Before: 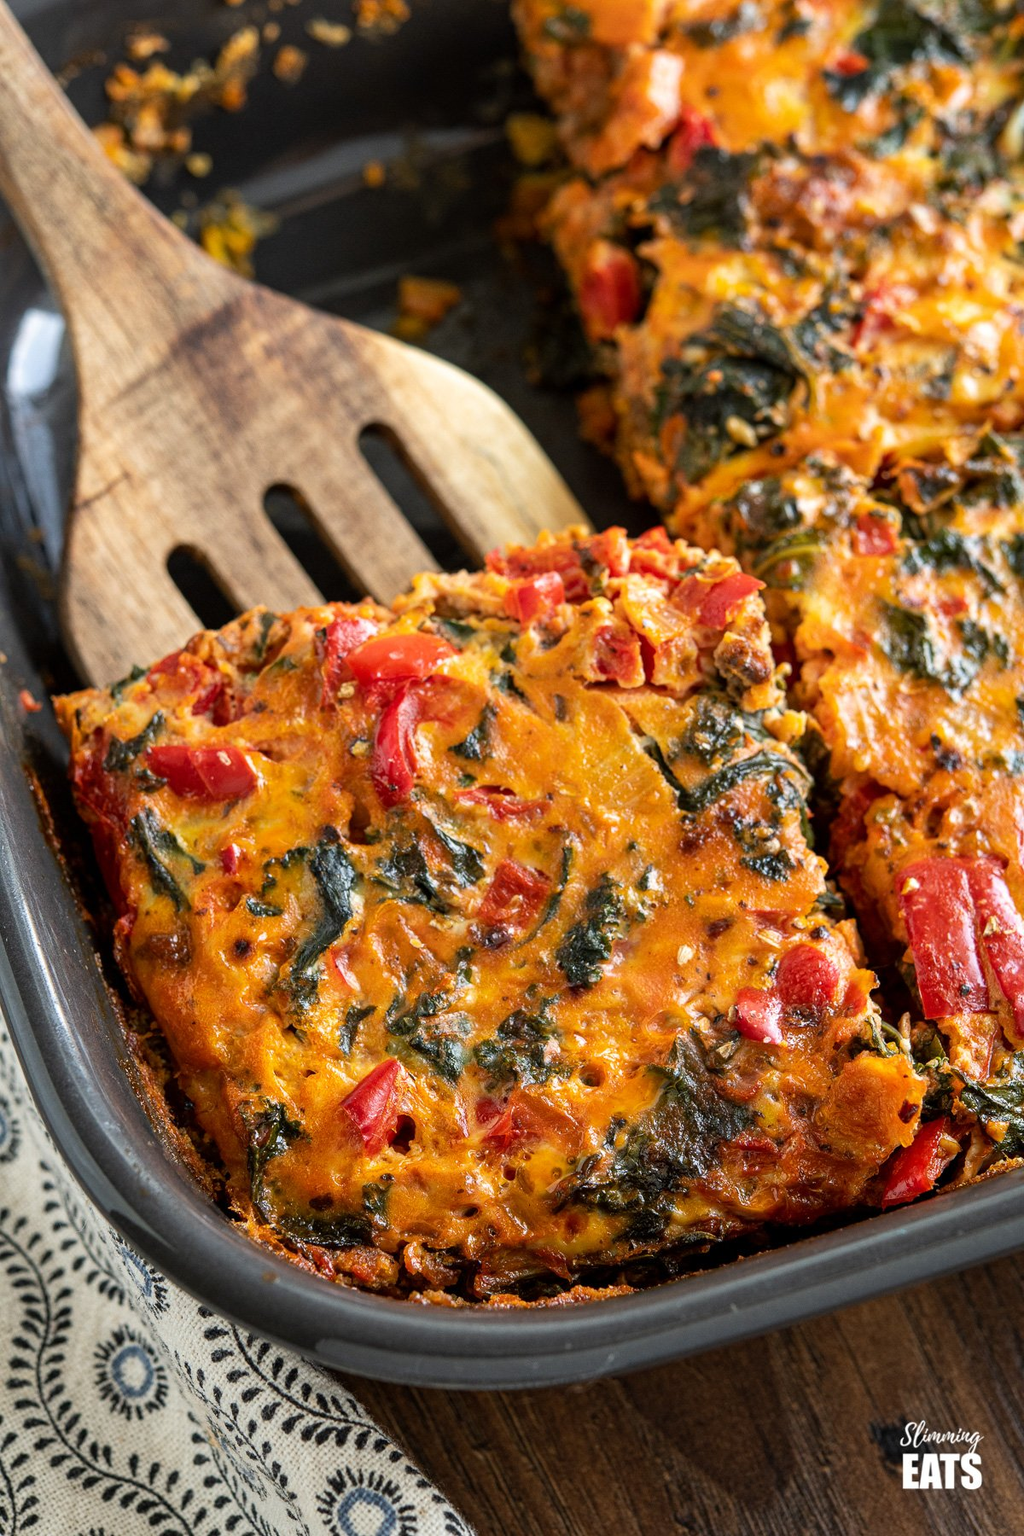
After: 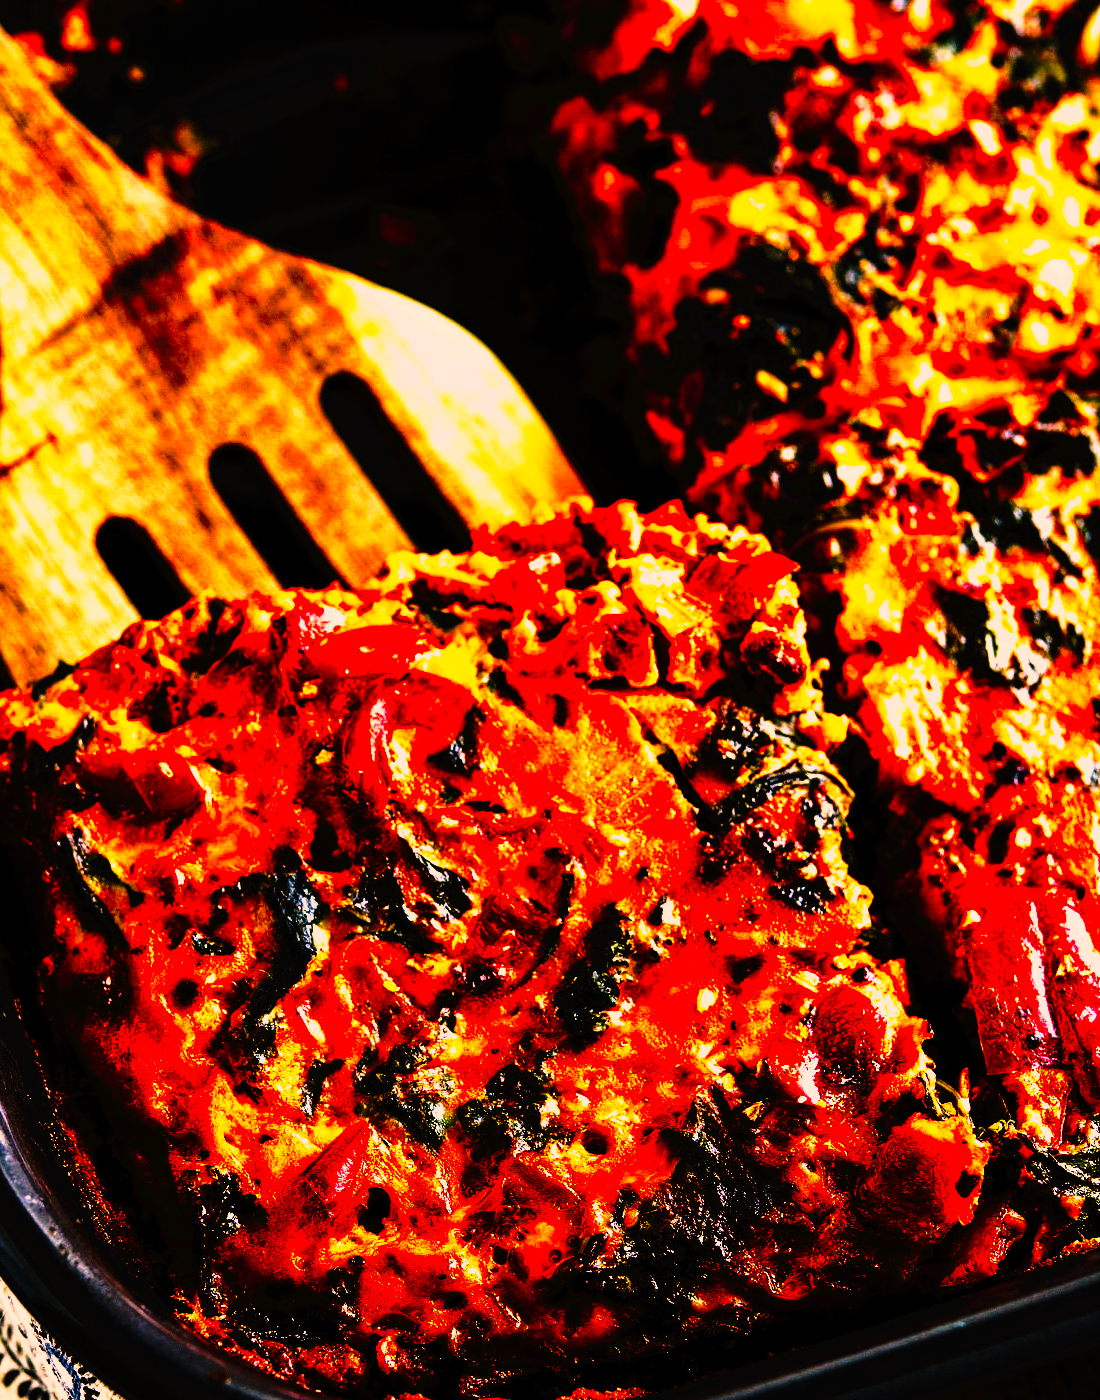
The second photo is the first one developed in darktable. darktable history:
crop: left 8.155%, top 6.611%, bottom 15.385%
color balance rgb: shadows lift › chroma 2%, shadows lift › hue 217.2°, power › chroma 0.25%, power › hue 60°, highlights gain › chroma 1.5%, highlights gain › hue 309.6°, global offset › luminance -0.5%, perceptual saturation grading › global saturation 15%, global vibrance 20%
contrast brightness saturation: saturation -0.05
tone curve: curves: ch0 [(0, 0) (0.003, 0.005) (0.011, 0.005) (0.025, 0.006) (0.044, 0.008) (0.069, 0.01) (0.1, 0.012) (0.136, 0.015) (0.177, 0.019) (0.224, 0.017) (0.277, 0.015) (0.335, 0.018) (0.399, 0.043) (0.468, 0.118) (0.543, 0.349) (0.623, 0.591) (0.709, 0.88) (0.801, 0.983) (0.898, 0.973) (1, 1)], preserve colors none
color correction: highlights a* 21.16, highlights b* 19.61
